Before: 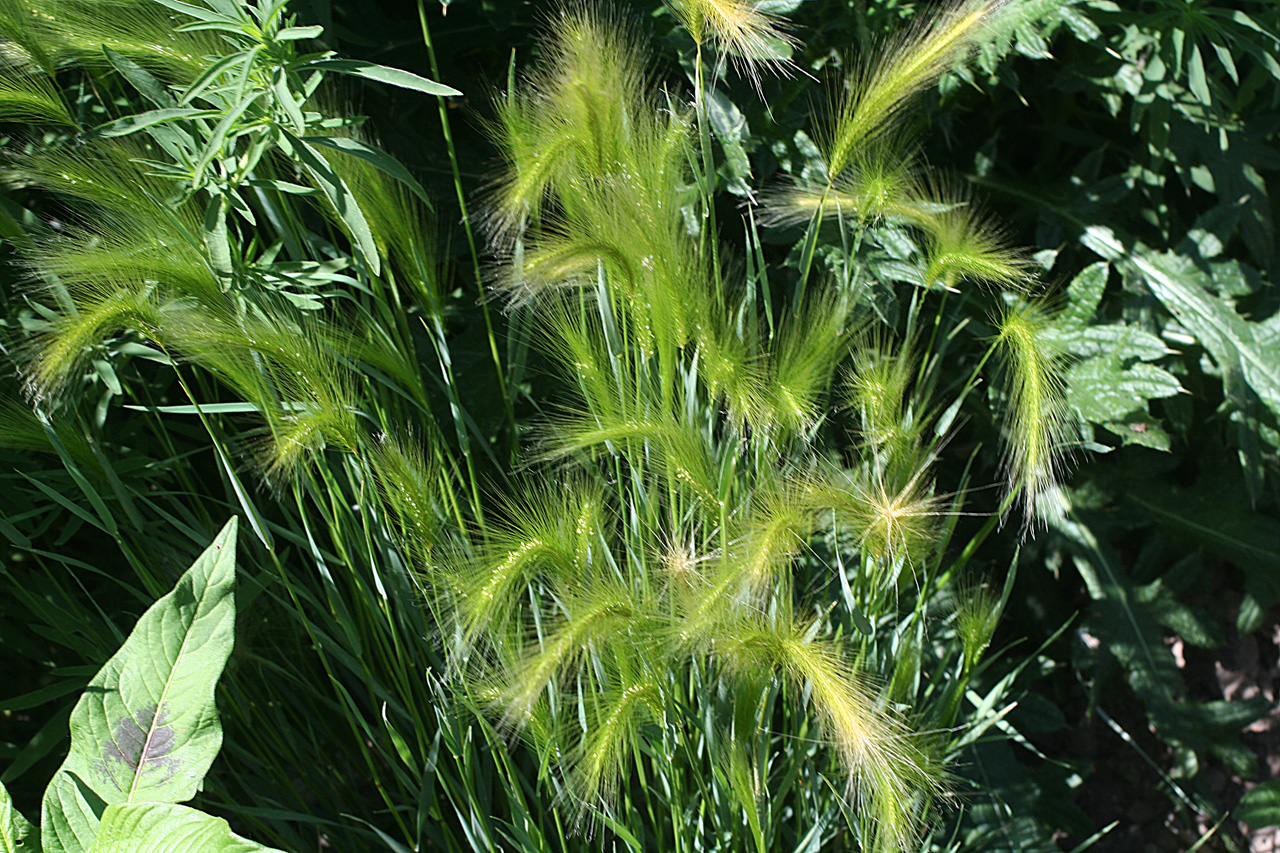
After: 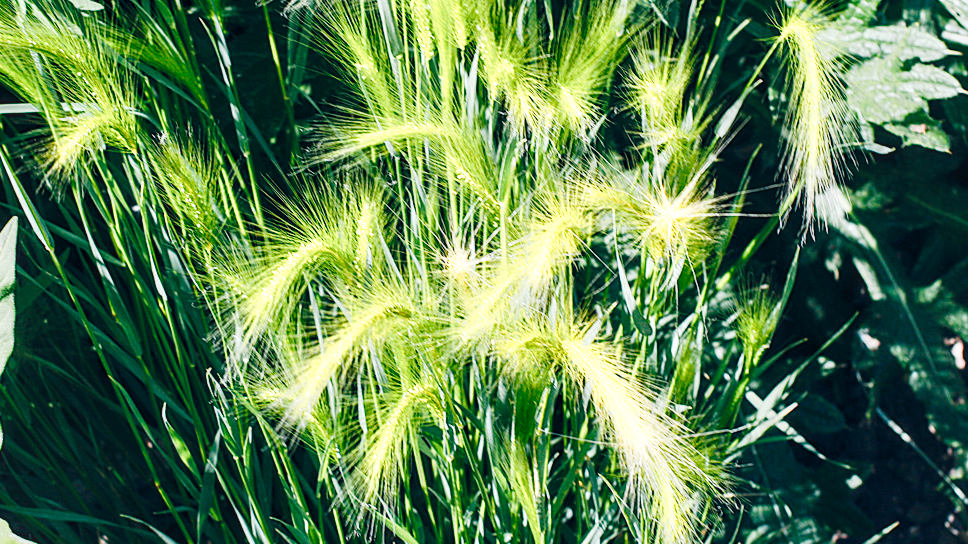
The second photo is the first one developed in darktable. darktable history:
local contrast: on, module defaults
tone curve: curves: ch0 [(0, 0) (0.003, 0.003) (0.011, 0.01) (0.025, 0.023) (0.044, 0.041) (0.069, 0.064) (0.1, 0.094) (0.136, 0.143) (0.177, 0.205) (0.224, 0.281) (0.277, 0.367) (0.335, 0.457) (0.399, 0.542) (0.468, 0.629) (0.543, 0.711) (0.623, 0.788) (0.709, 0.863) (0.801, 0.912) (0.898, 0.955) (1, 1)], preserve colors none
crop and rotate: left 17.248%, top 35.267%, right 7.079%, bottom 0.922%
color zones: curves: ch0 [(0.018, 0.548) (0.197, 0.654) (0.425, 0.447) (0.605, 0.658) (0.732, 0.579)]; ch1 [(0.105, 0.531) (0.224, 0.531) (0.386, 0.39) (0.618, 0.456) (0.732, 0.456) (0.956, 0.421)]; ch2 [(0.039, 0.583) (0.215, 0.465) (0.399, 0.544) (0.465, 0.548) (0.614, 0.447) (0.724, 0.43) (0.882, 0.623) (0.956, 0.632)]
color balance rgb: global offset › chroma 0.101%, global offset › hue 250.25°, linear chroma grading › global chroma 14.647%, perceptual saturation grading › global saturation 20%, perceptual saturation grading › highlights -50.587%, perceptual saturation grading › shadows 30.277%
contrast brightness saturation: contrast 0.147, brightness 0.053
